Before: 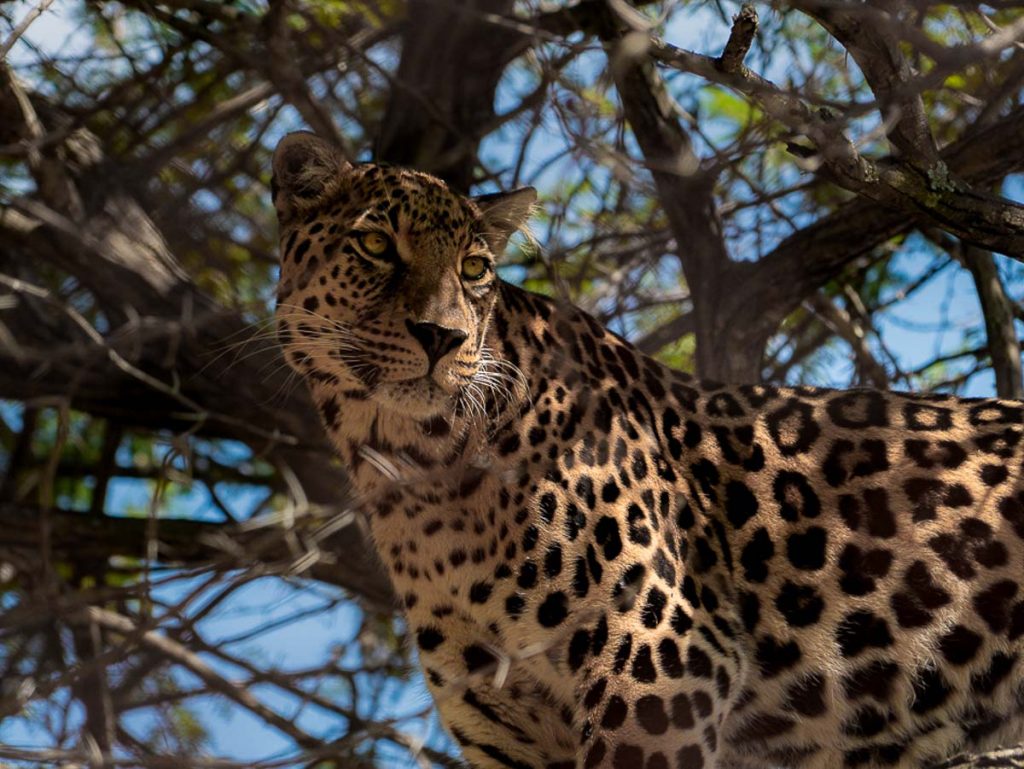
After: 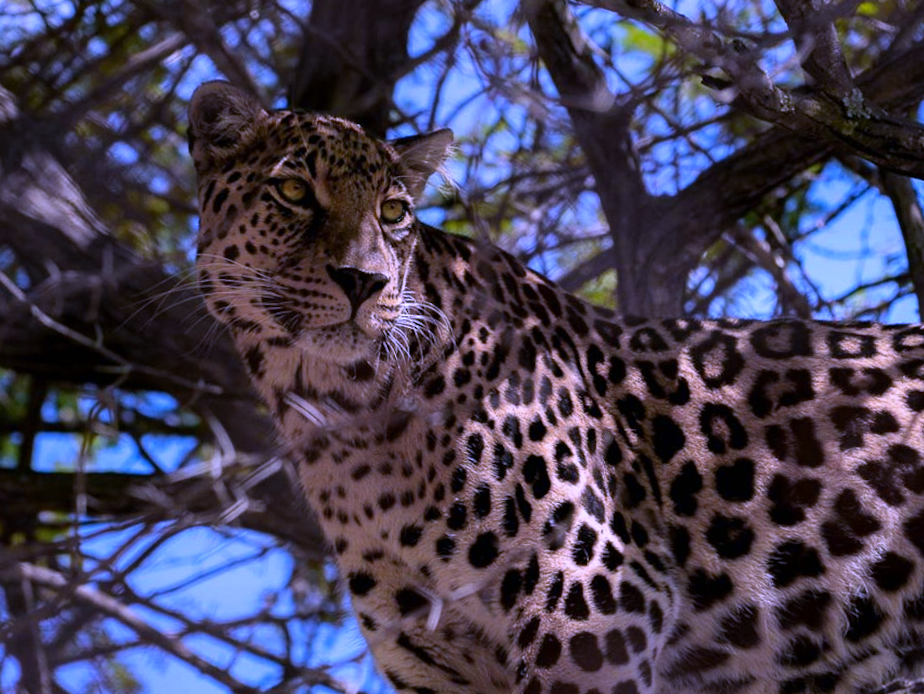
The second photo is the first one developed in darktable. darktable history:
crop and rotate: angle 1.96°, left 5.673%, top 5.673%
white balance: red 0.98, blue 1.61
